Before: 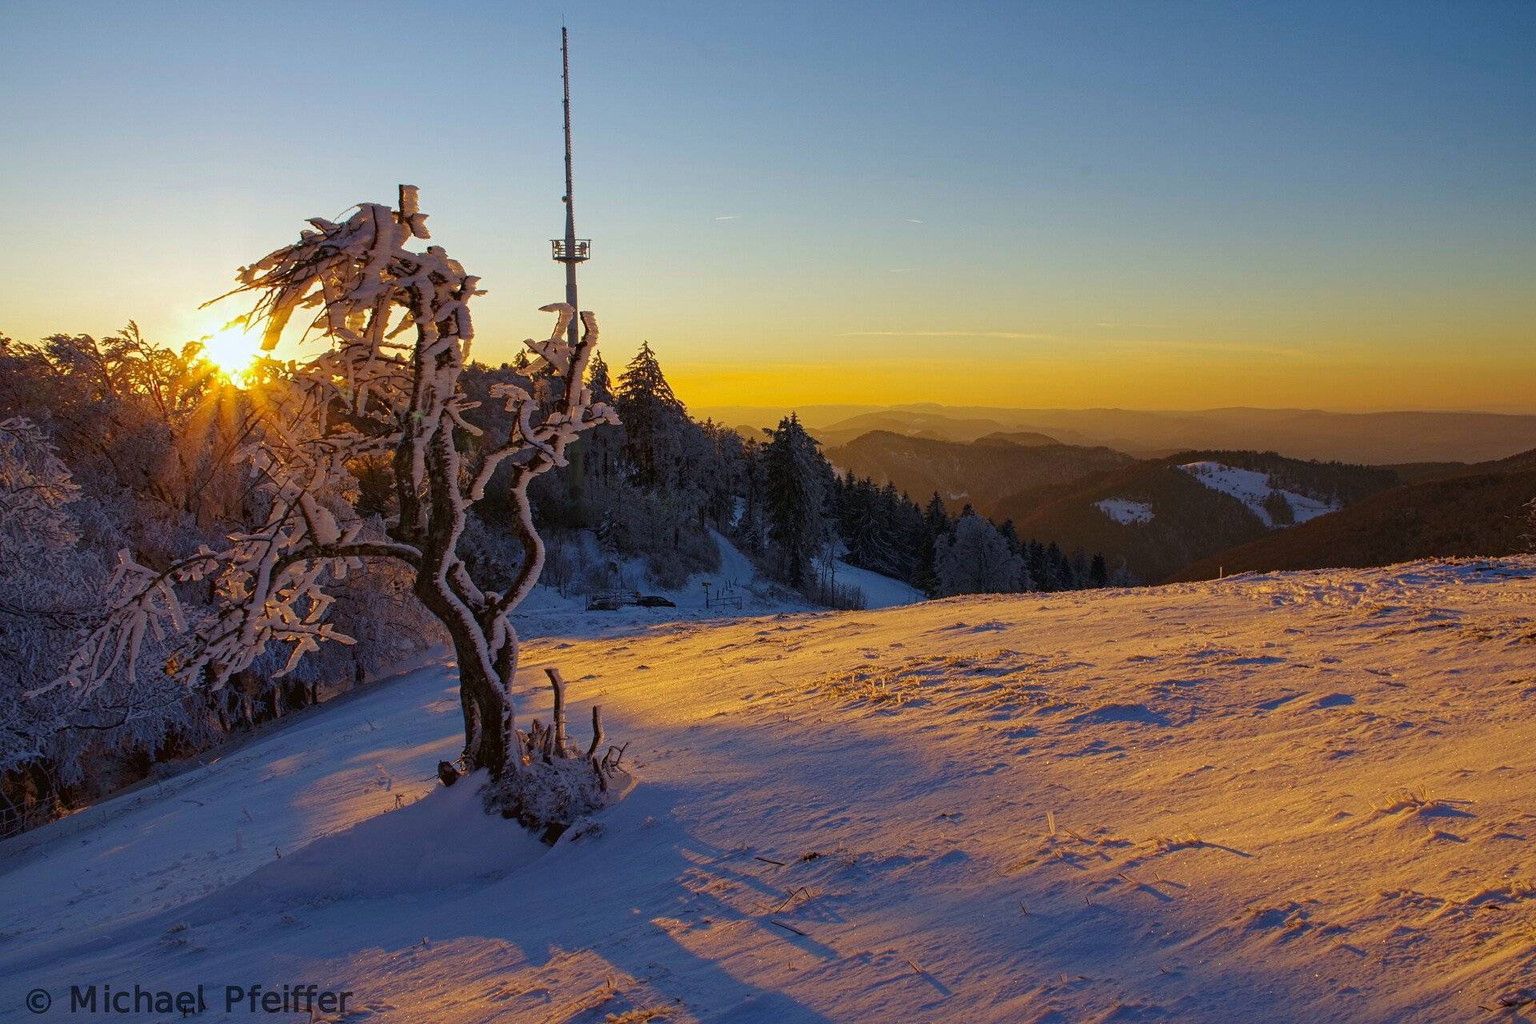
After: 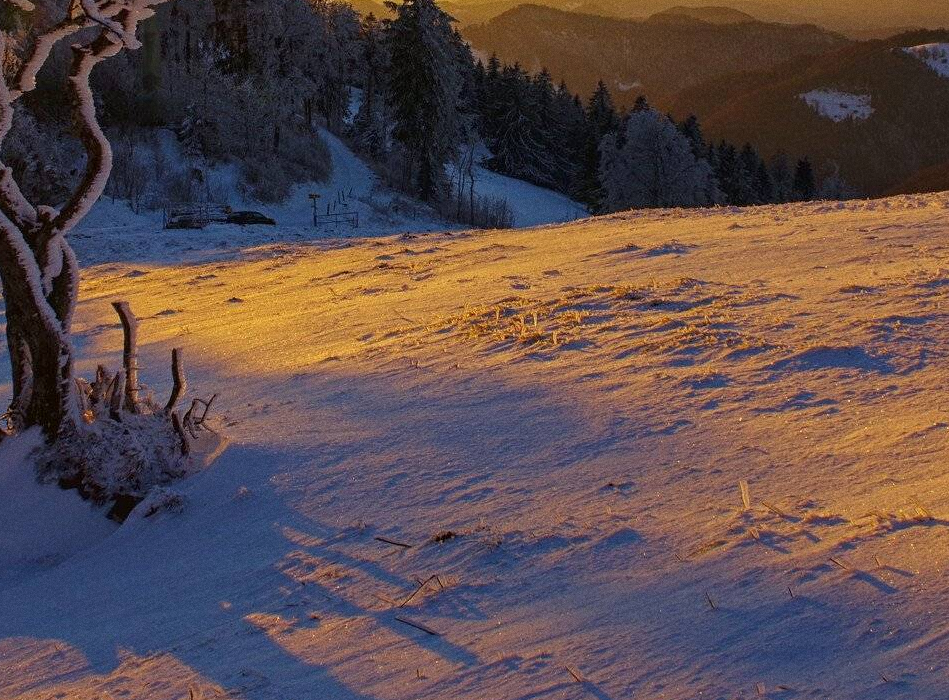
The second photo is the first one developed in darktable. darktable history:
crop: left 29.672%, top 41.786%, right 20.851%, bottom 3.487%
grain: coarseness 0.09 ISO
